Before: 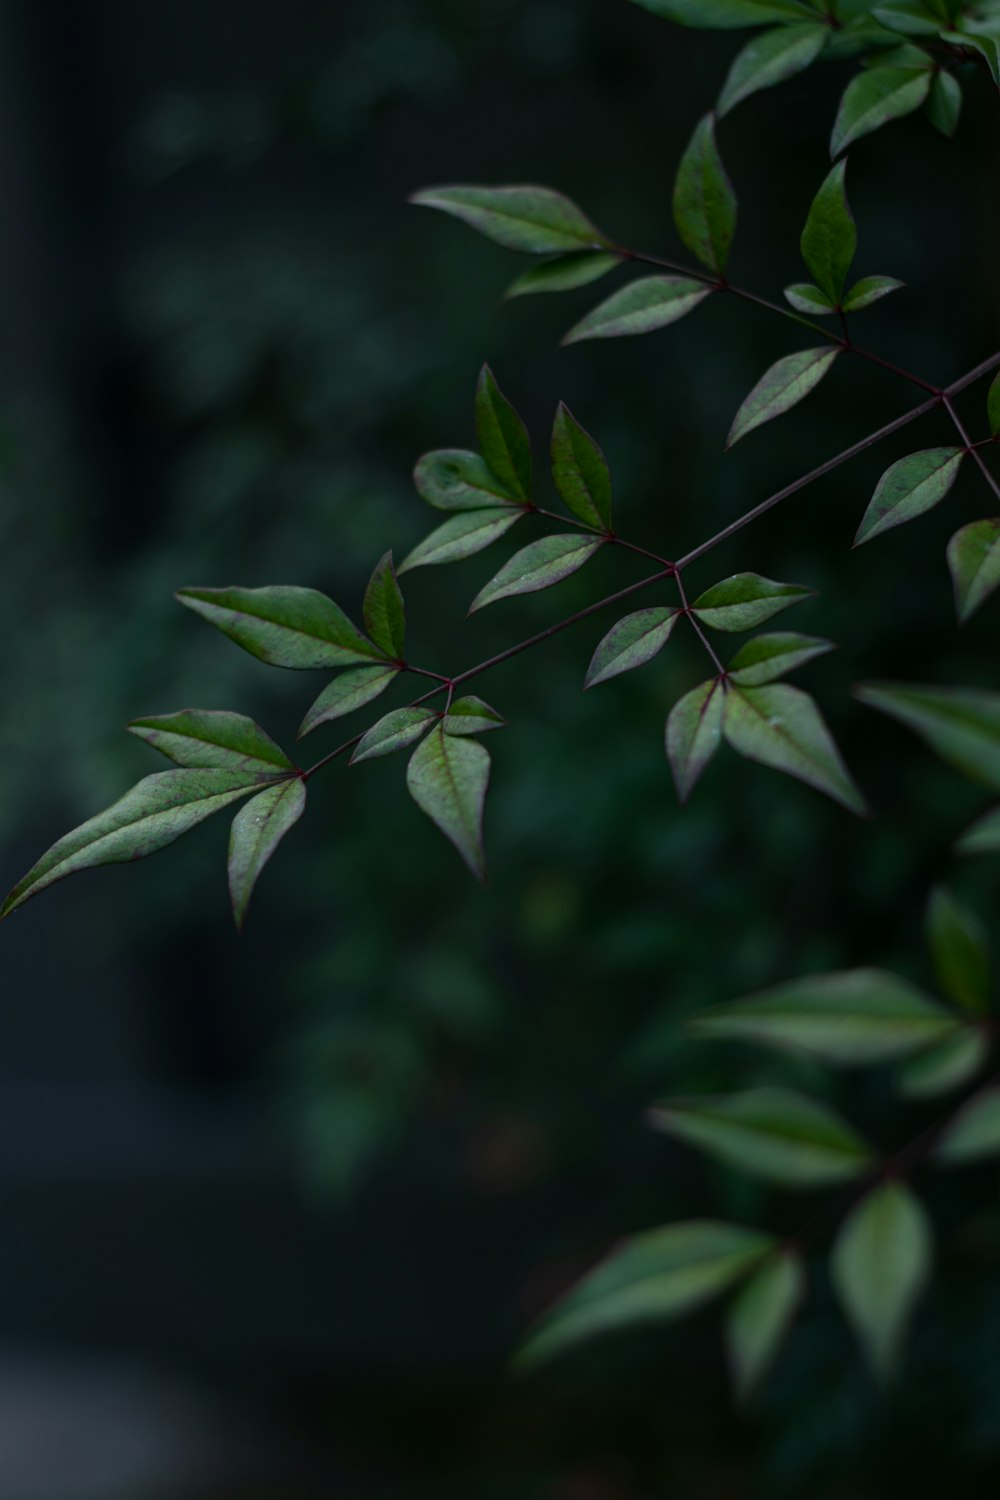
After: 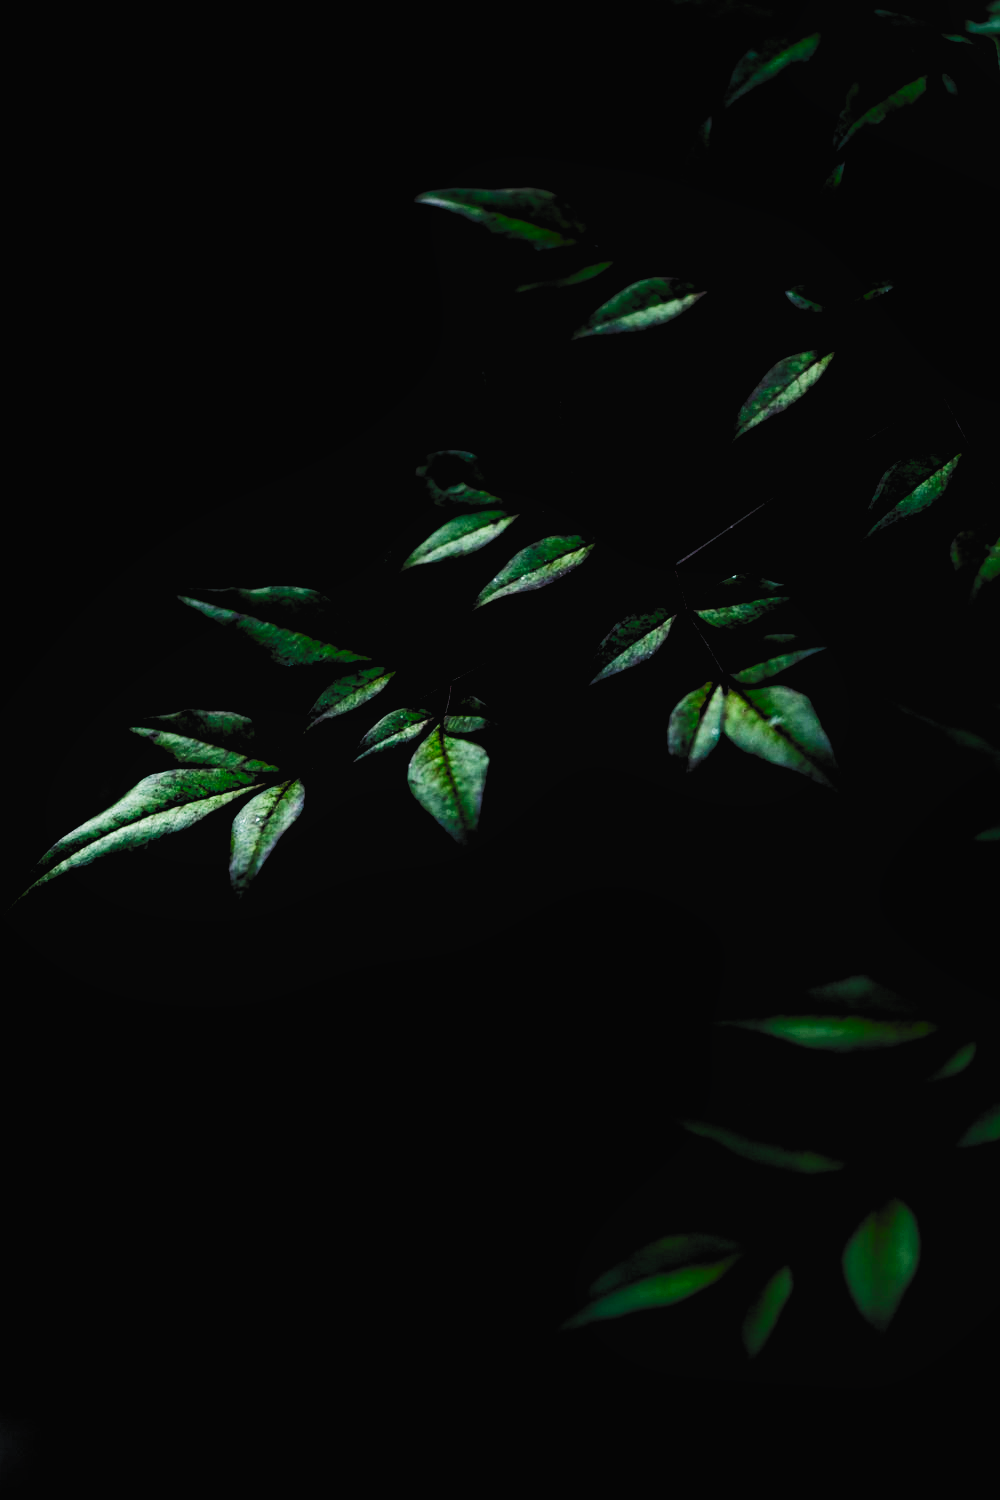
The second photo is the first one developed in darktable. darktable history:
tone curve: curves: ch0 [(0, 0.032) (0.181, 0.152) (0.751, 0.762) (1, 1)], preserve colors none
color zones: curves: ch1 [(0.25, 0.61) (0.75, 0.248)]
exposure: exposure 0.747 EV, compensate exposure bias true, compensate highlight preservation false
shadows and highlights: shadows -41.3, highlights 62.37, soften with gaussian
tone equalizer: -8 EV -1.88 EV, -7 EV -1.14 EV, -6 EV -1.64 EV
filmic rgb: black relative exposure -1.14 EV, white relative exposure 2.1 EV, hardness 1.52, contrast 2.237, color science v4 (2020)
